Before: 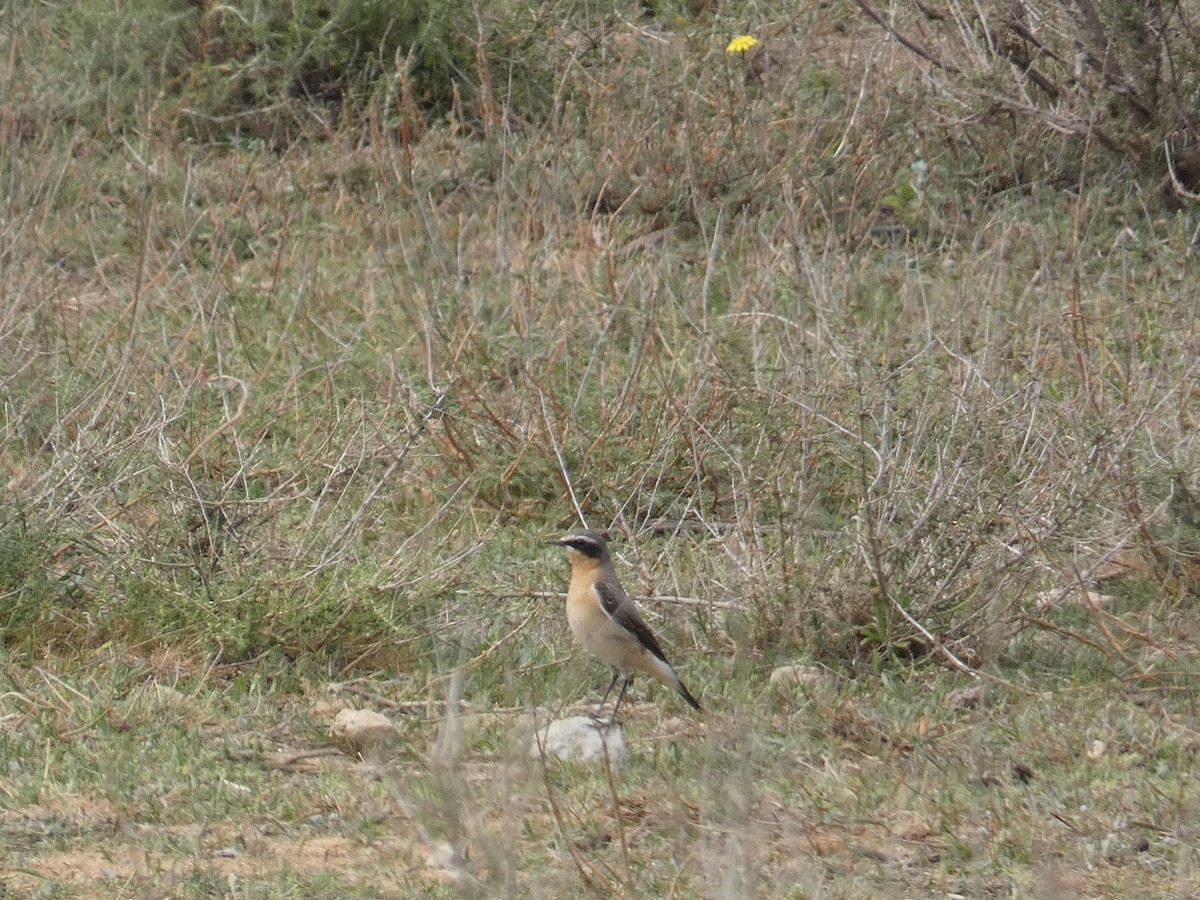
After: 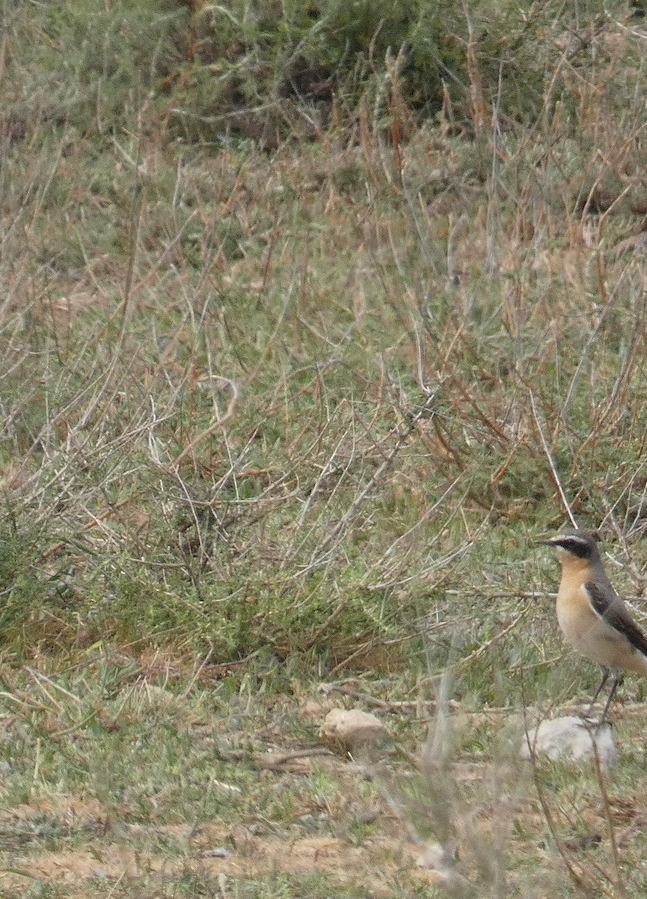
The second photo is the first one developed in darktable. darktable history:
crop: left 0.87%, right 45.164%, bottom 0.085%
shadows and highlights: highlights color adjustment 0.214%, soften with gaussian
